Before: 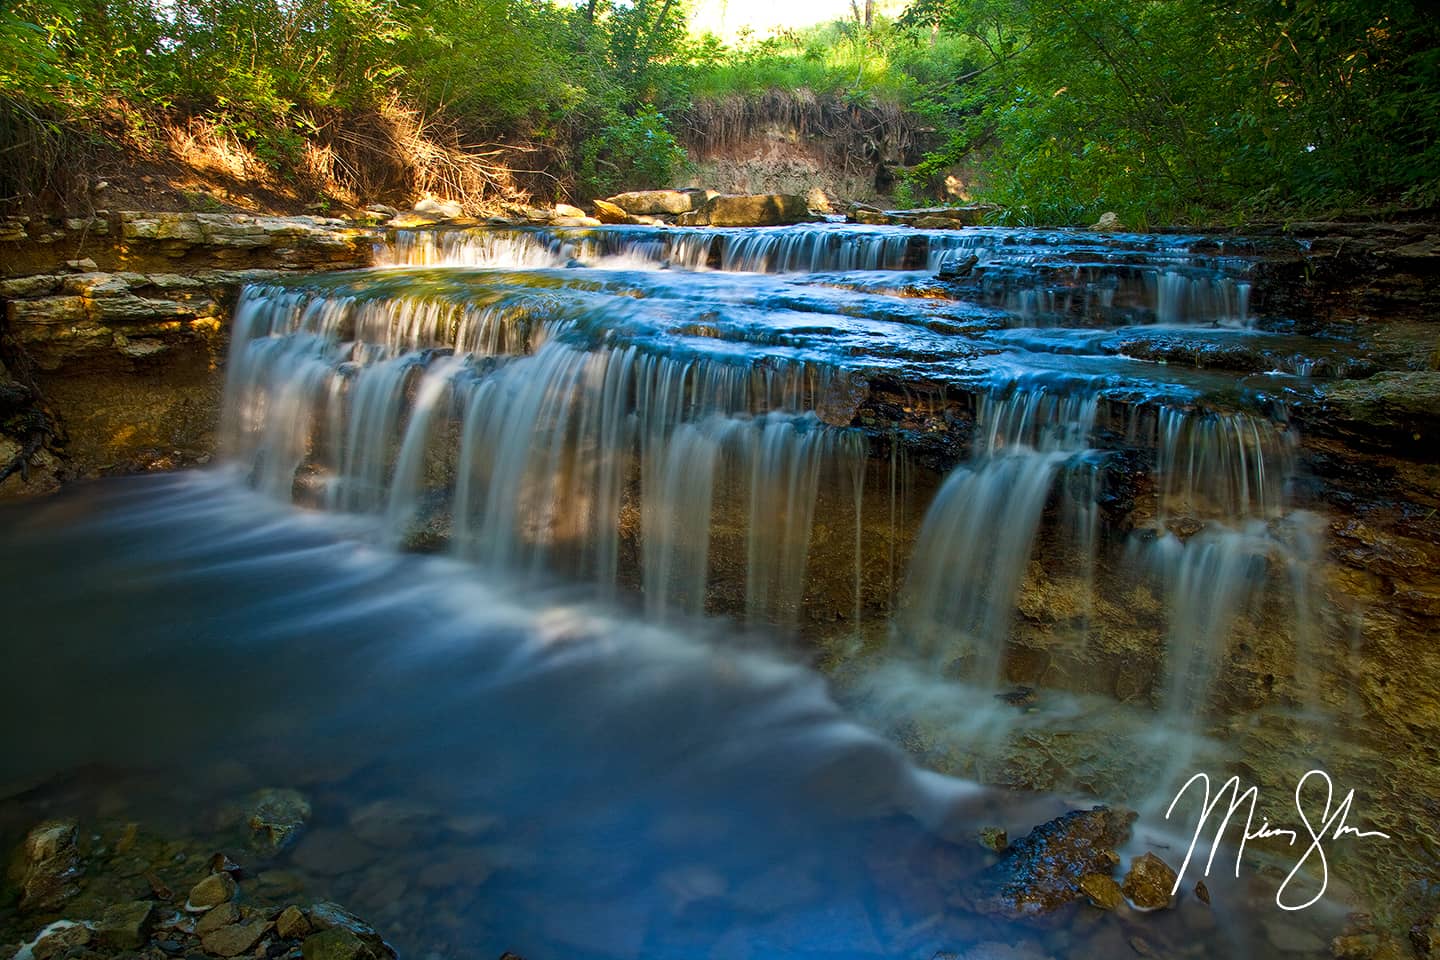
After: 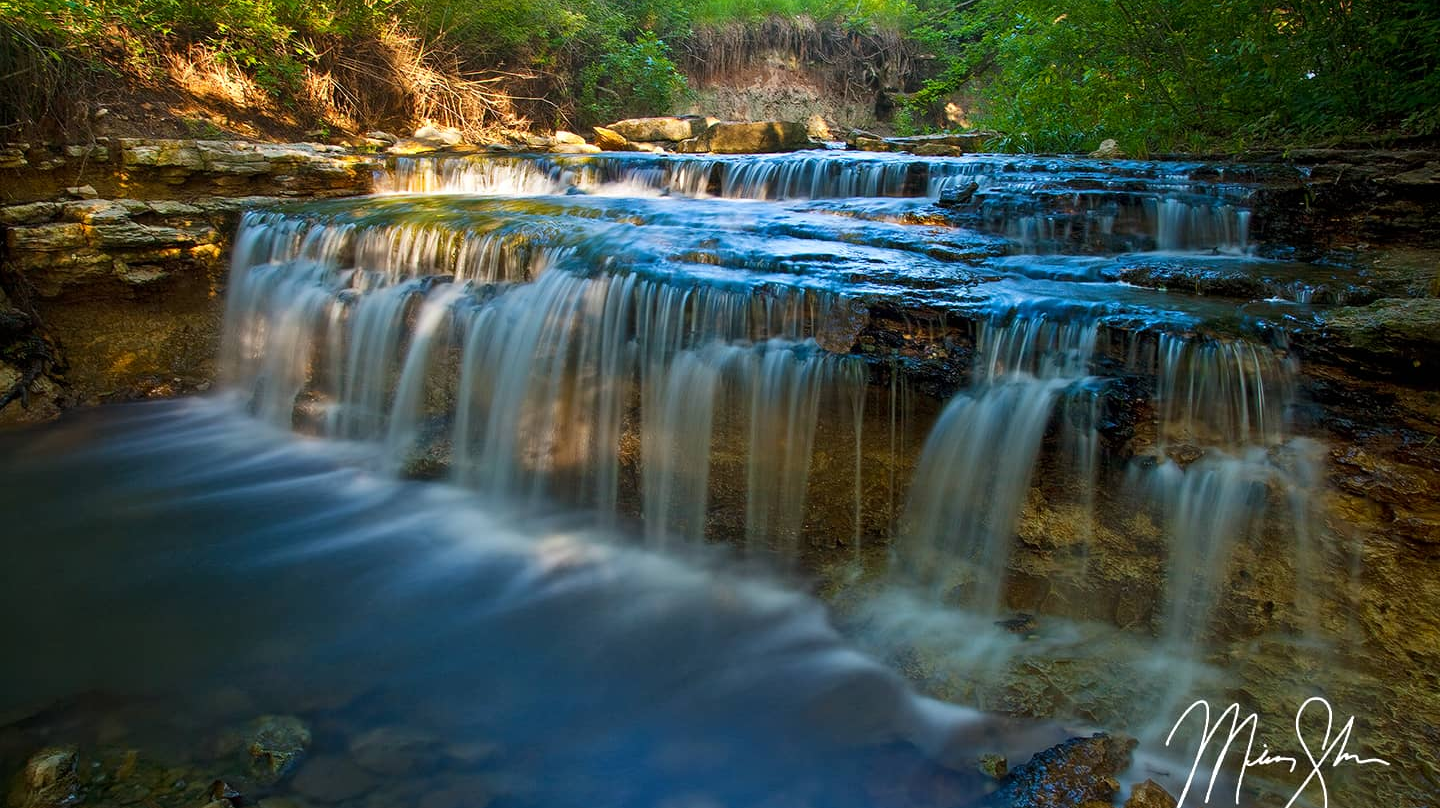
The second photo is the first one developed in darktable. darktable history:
crop: top 7.609%, bottom 8.193%
